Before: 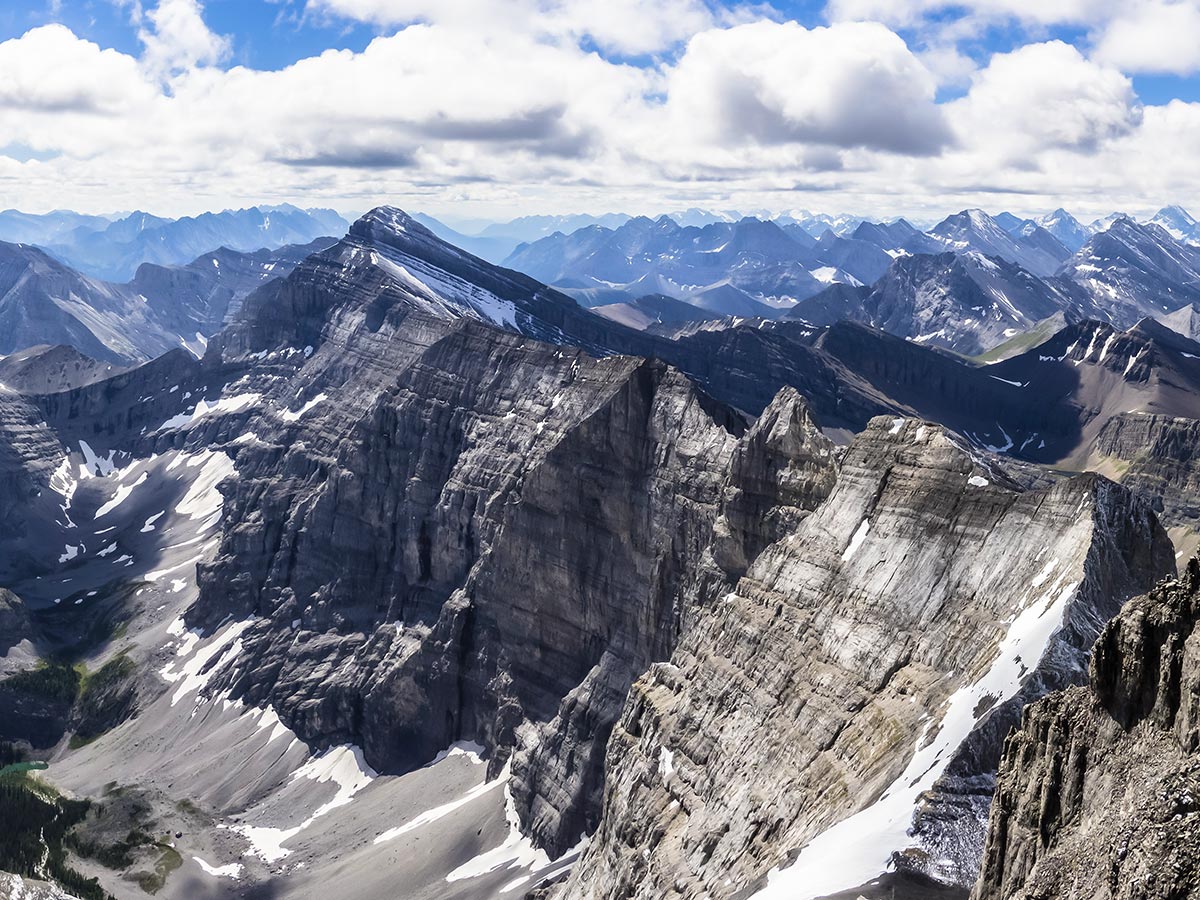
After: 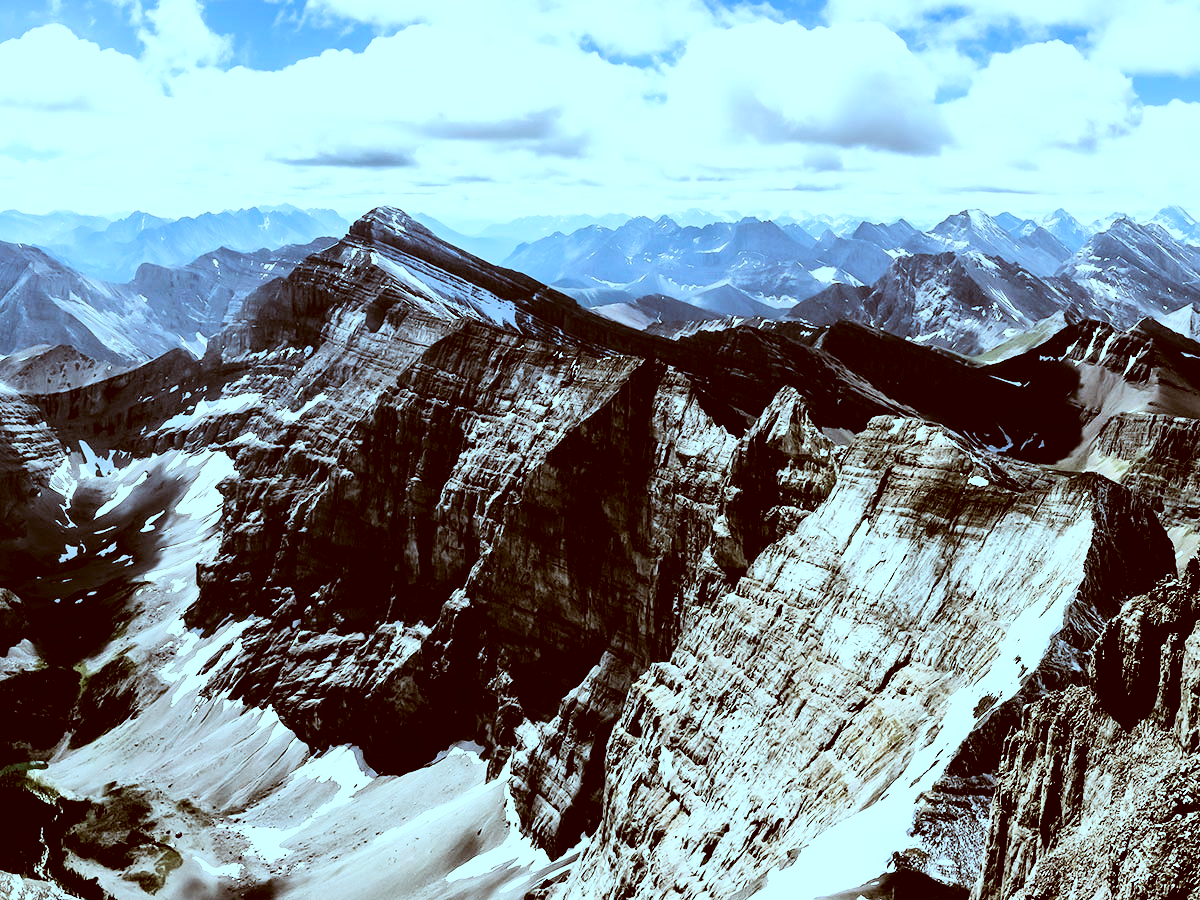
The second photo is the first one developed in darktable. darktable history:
color correction: highlights a* -14.62, highlights b* -16.22, shadows a* 10.12, shadows b* 29.4
filmic rgb: black relative exposure -4 EV, white relative exposure 3 EV, hardness 3.02, contrast 1.5
tone equalizer: -8 EV -0.75 EV, -7 EV -0.7 EV, -6 EV -0.6 EV, -5 EV -0.4 EV, -3 EV 0.4 EV, -2 EV 0.6 EV, -1 EV 0.7 EV, +0 EV 0.75 EV, edges refinement/feathering 500, mask exposure compensation -1.57 EV, preserve details no
